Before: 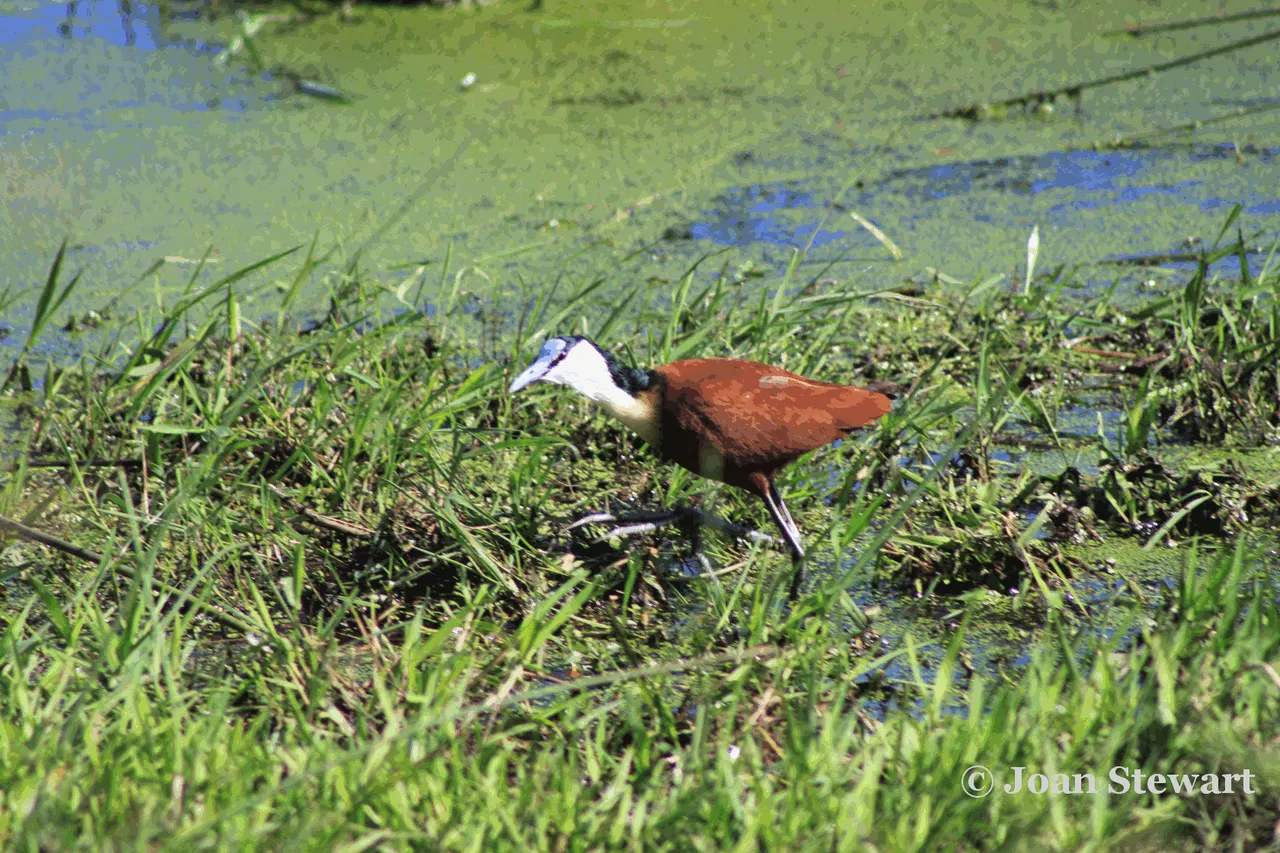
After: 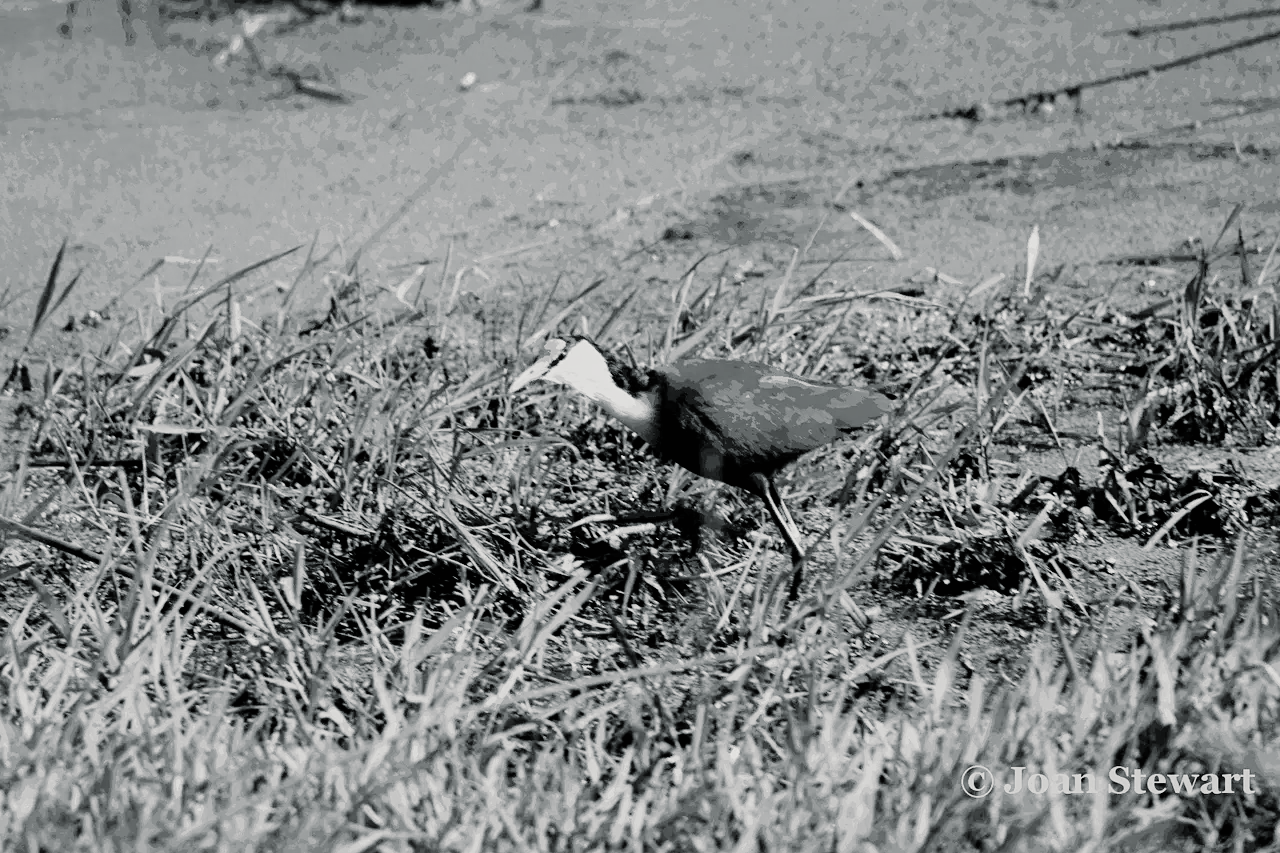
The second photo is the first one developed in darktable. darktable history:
split-toning: shadows › hue 190.8°, shadows › saturation 0.05, highlights › hue 54°, highlights › saturation 0.05, compress 0%
filmic rgb: black relative exposure -5 EV, hardness 2.88, contrast 1.3, highlights saturation mix -30%
color correction: highlights a* 5.38, highlights b* 5.3, shadows a* -4.26, shadows b* -5.11
contrast brightness saturation: contrast 0.03, brightness 0.06, saturation 0.13
monochrome: a -35.87, b 49.73, size 1.7
sharpen: amount 0.2
